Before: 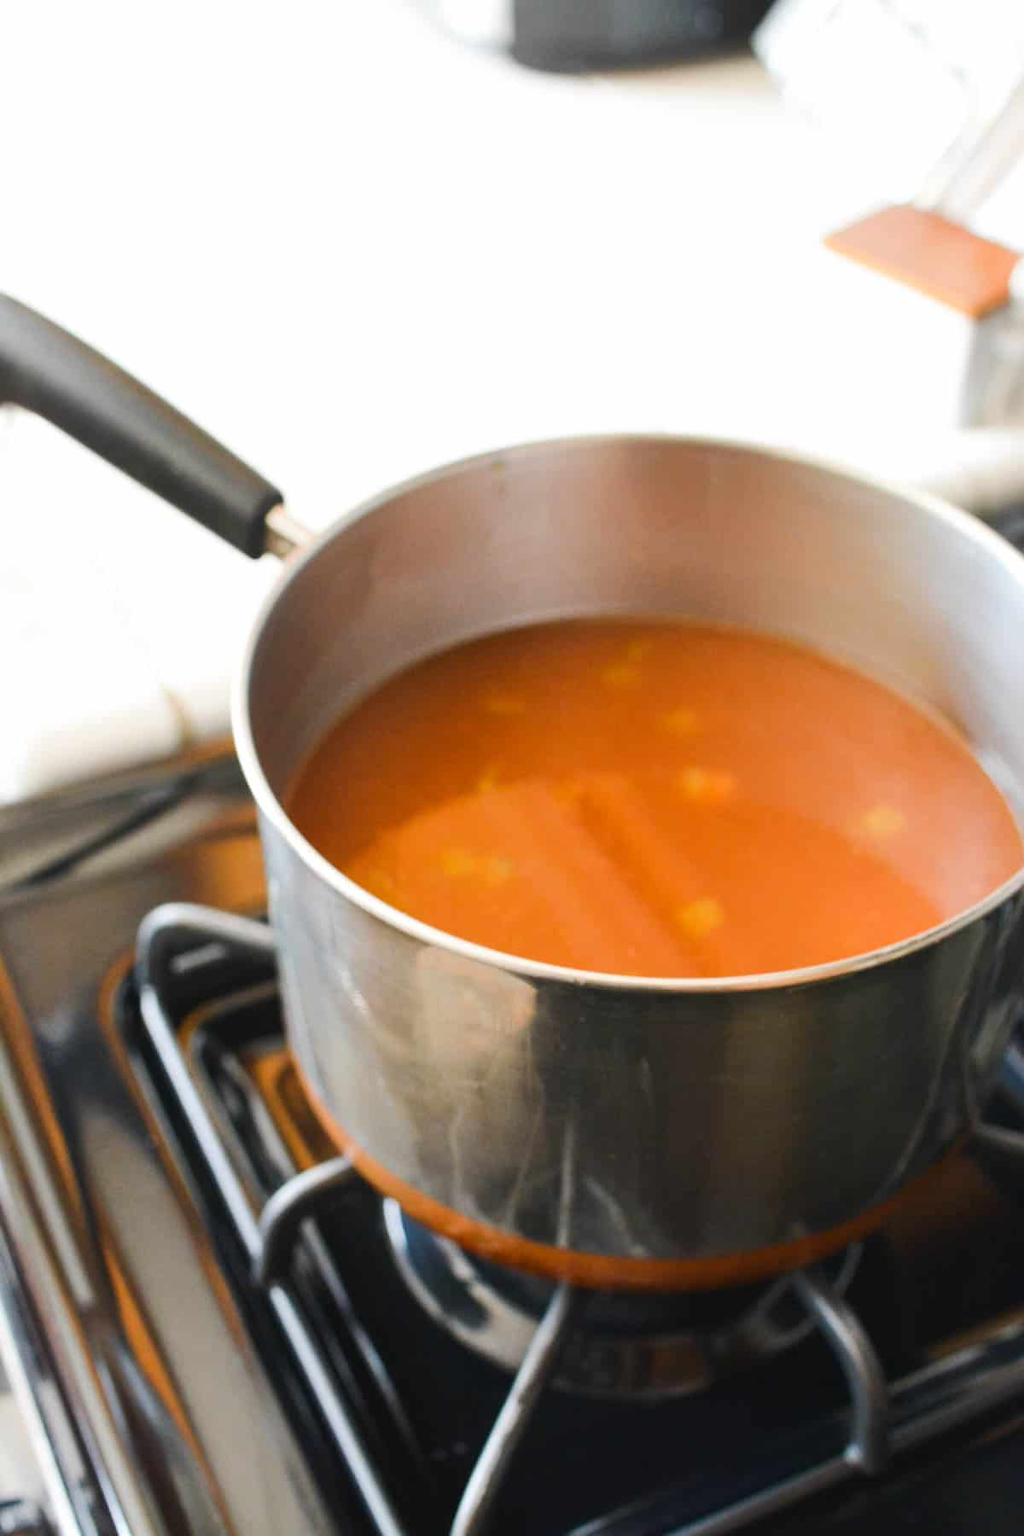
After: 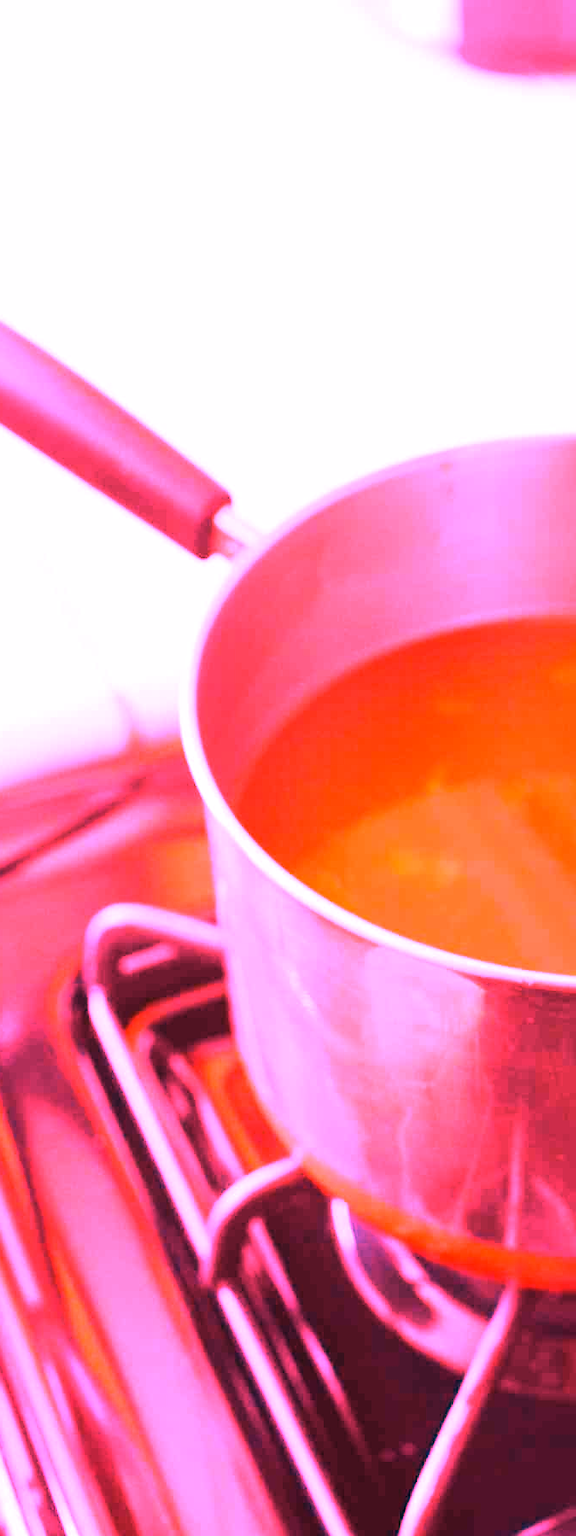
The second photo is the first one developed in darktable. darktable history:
white balance: red 4.26, blue 1.802
crop: left 5.114%, right 38.589%
